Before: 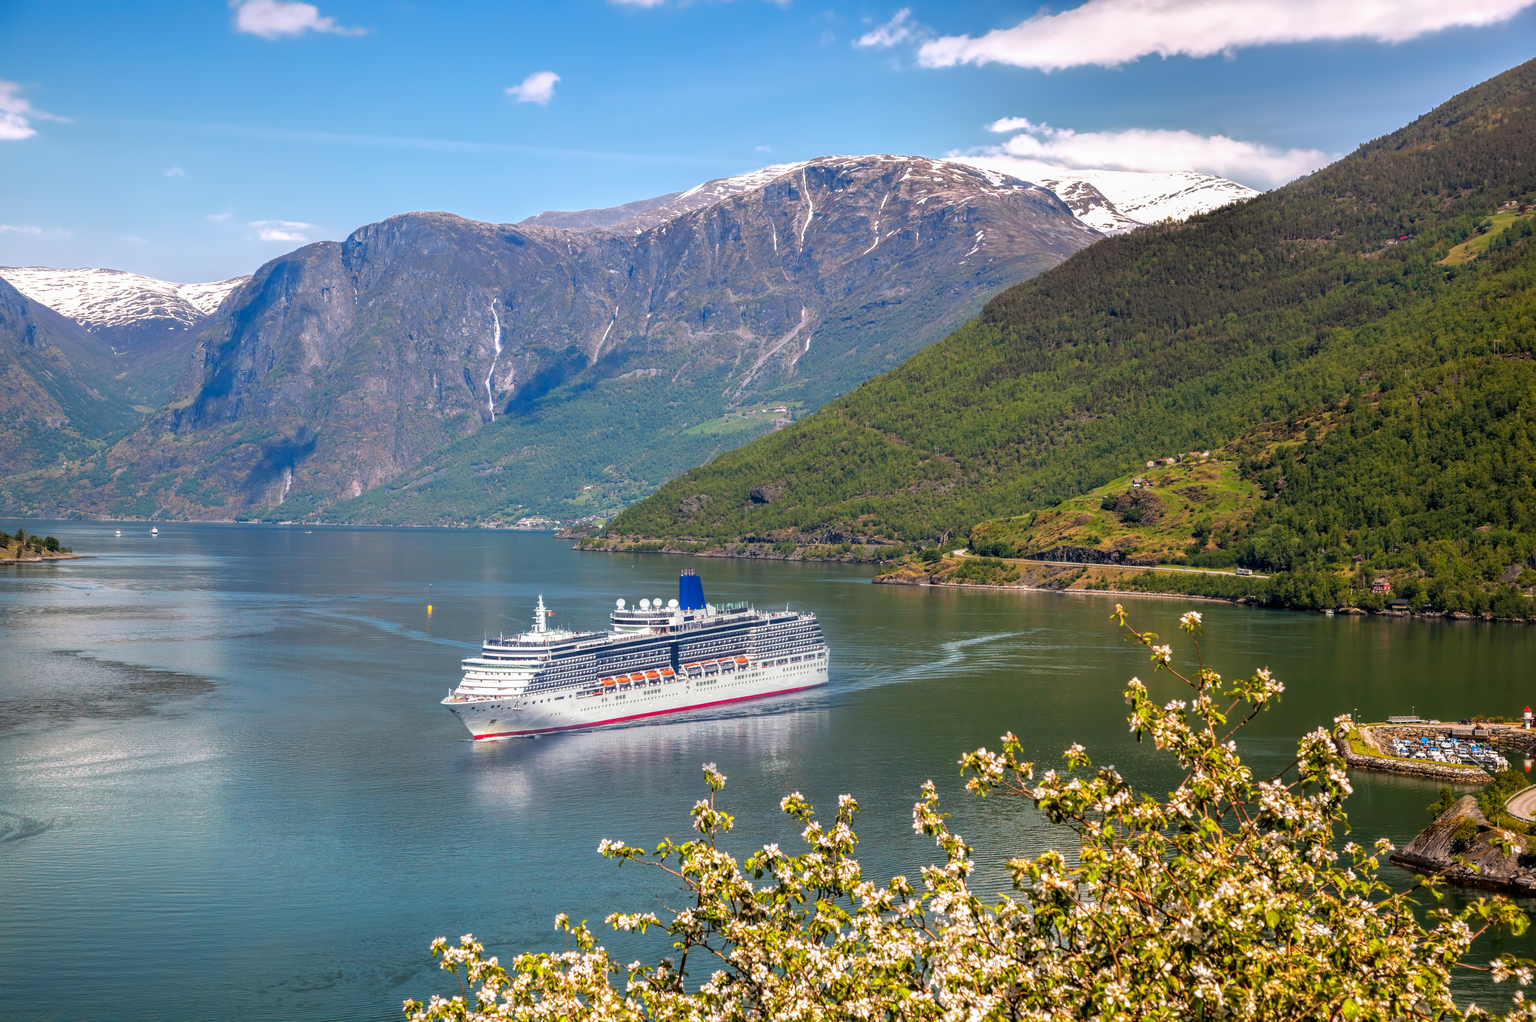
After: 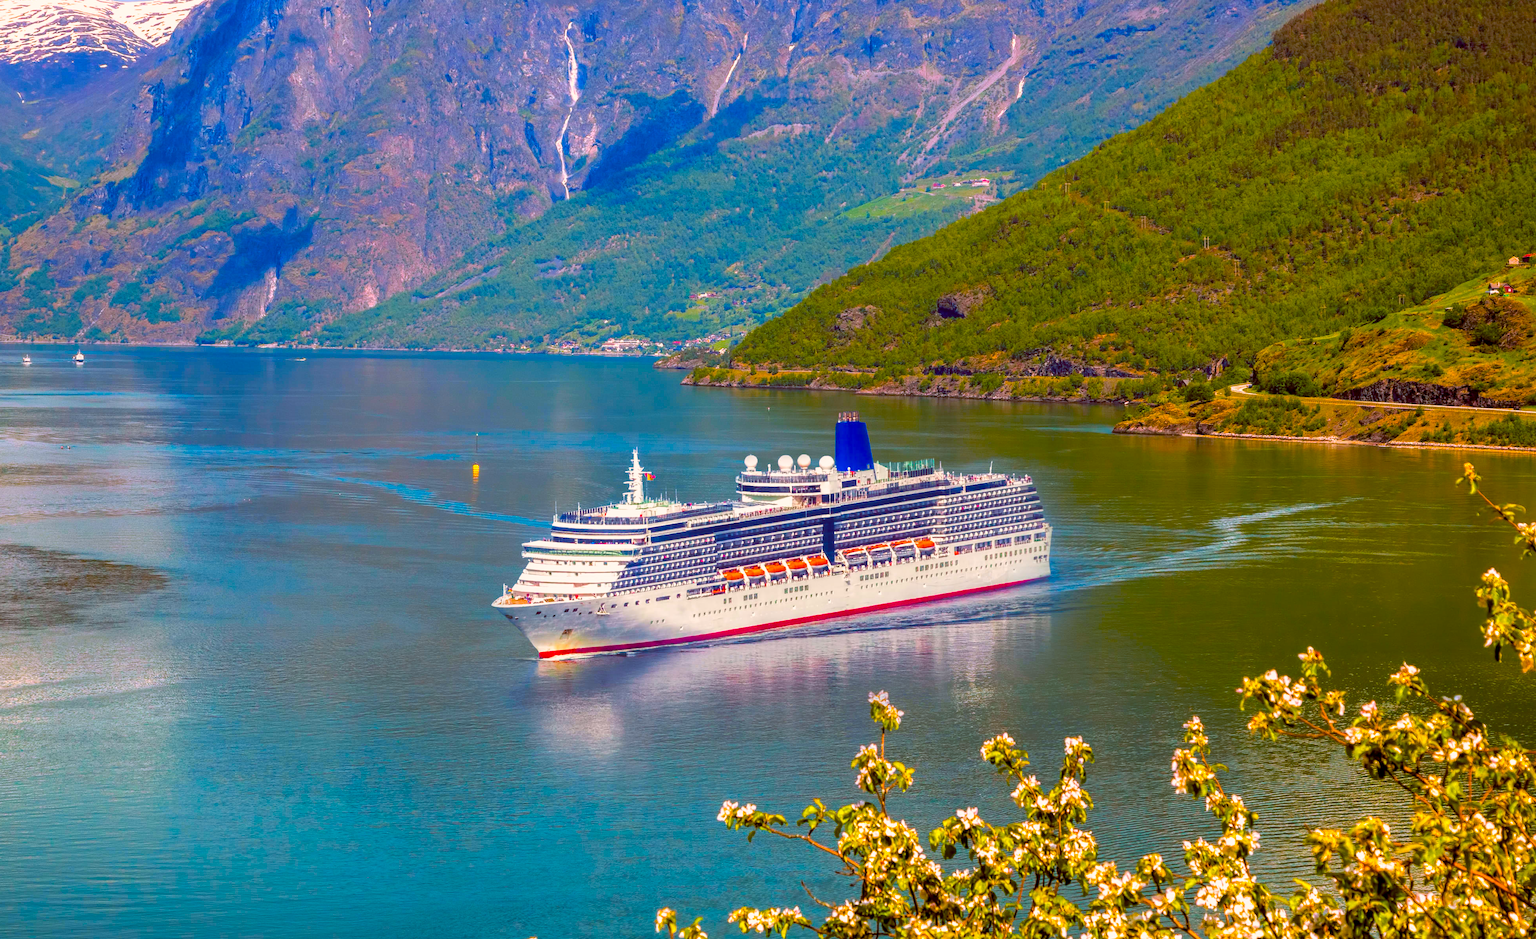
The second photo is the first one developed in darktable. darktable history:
color balance rgb: shadows lift › luminance -4.955%, shadows lift › chroma 1.137%, shadows lift › hue 219.04°, highlights gain › chroma 1.594%, highlights gain › hue 54.89°, global offset › chroma 0.392%, global offset › hue 36.08°, linear chroma grading › shadows 10.213%, linear chroma grading › highlights 10.736%, linear chroma grading › global chroma 14.552%, linear chroma grading › mid-tones 14.832%, perceptual saturation grading › global saturation 40.337%, global vibrance 43.004%
crop: left 6.491%, top 27.681%, right 24.077%, bottom 8.441%
